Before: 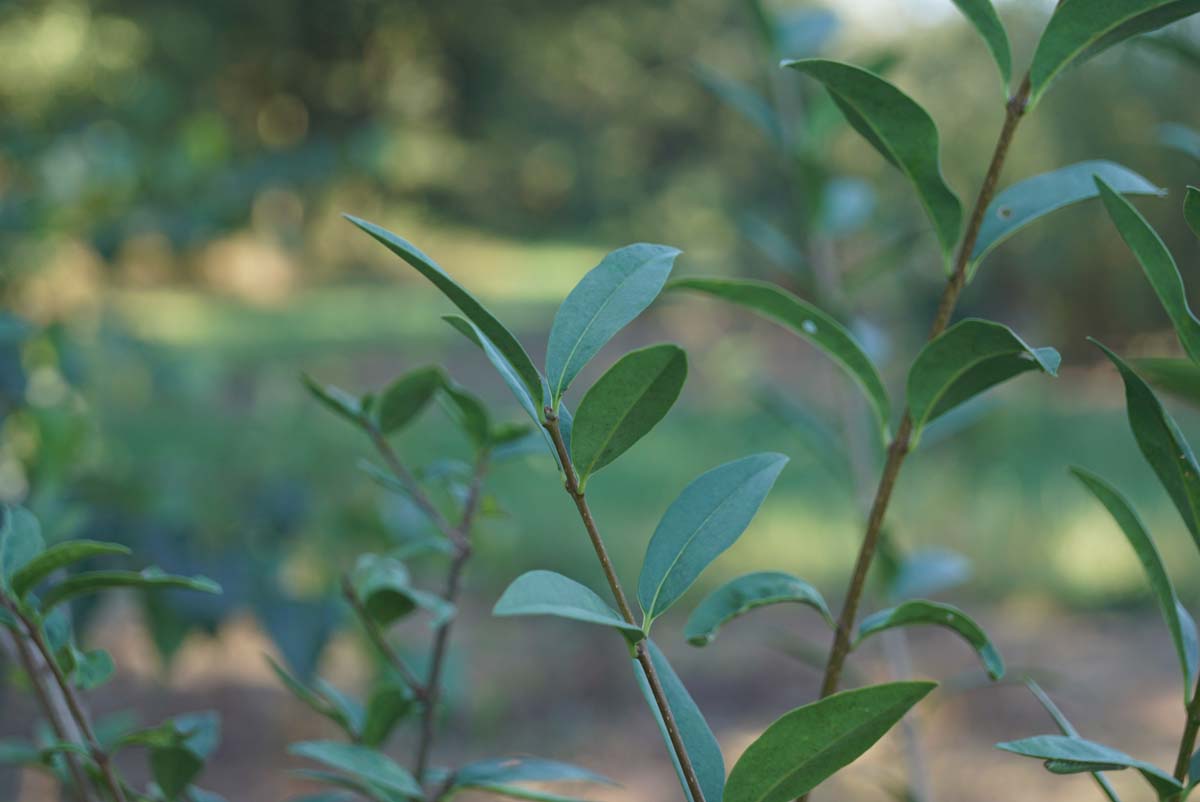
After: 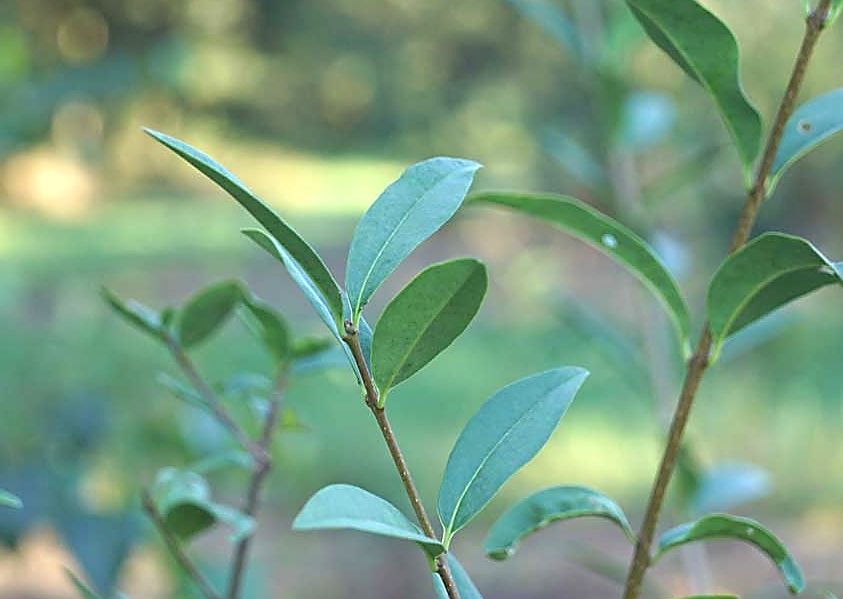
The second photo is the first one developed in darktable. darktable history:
crop and rotate: left 16.744%, top 10.758%, right 12.952%, bottom 14.431%
exposure: exposure 0.939 EV, compensate highlight preservation false
sharpen: radius 1.408, amount 1.259, threshold 0.698
